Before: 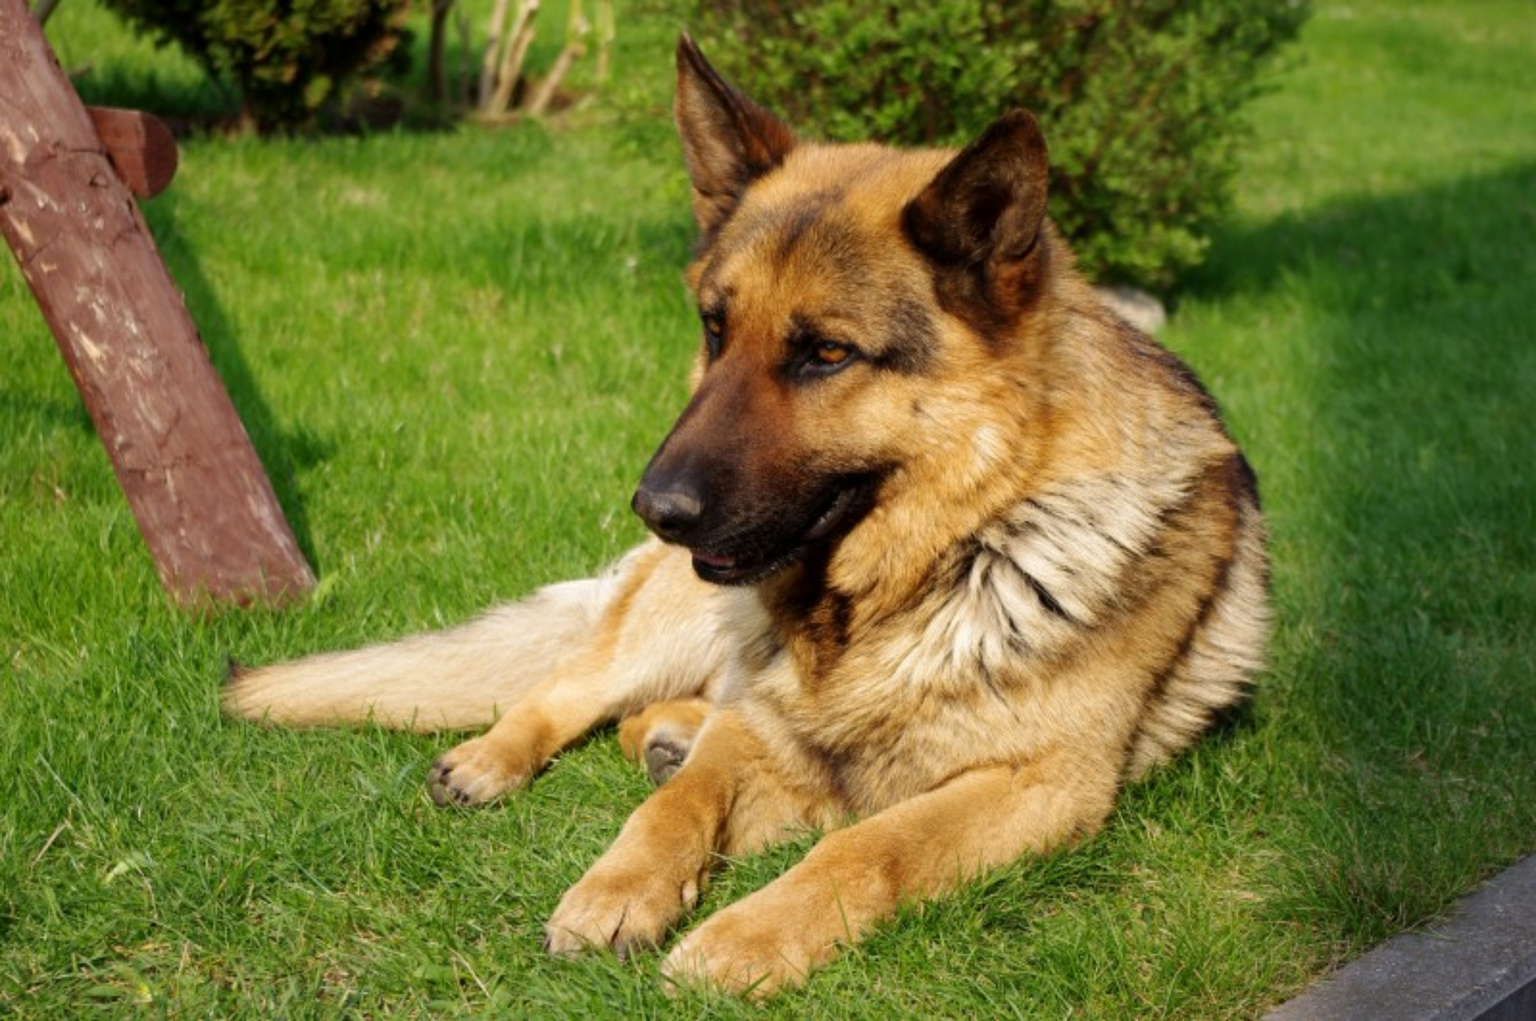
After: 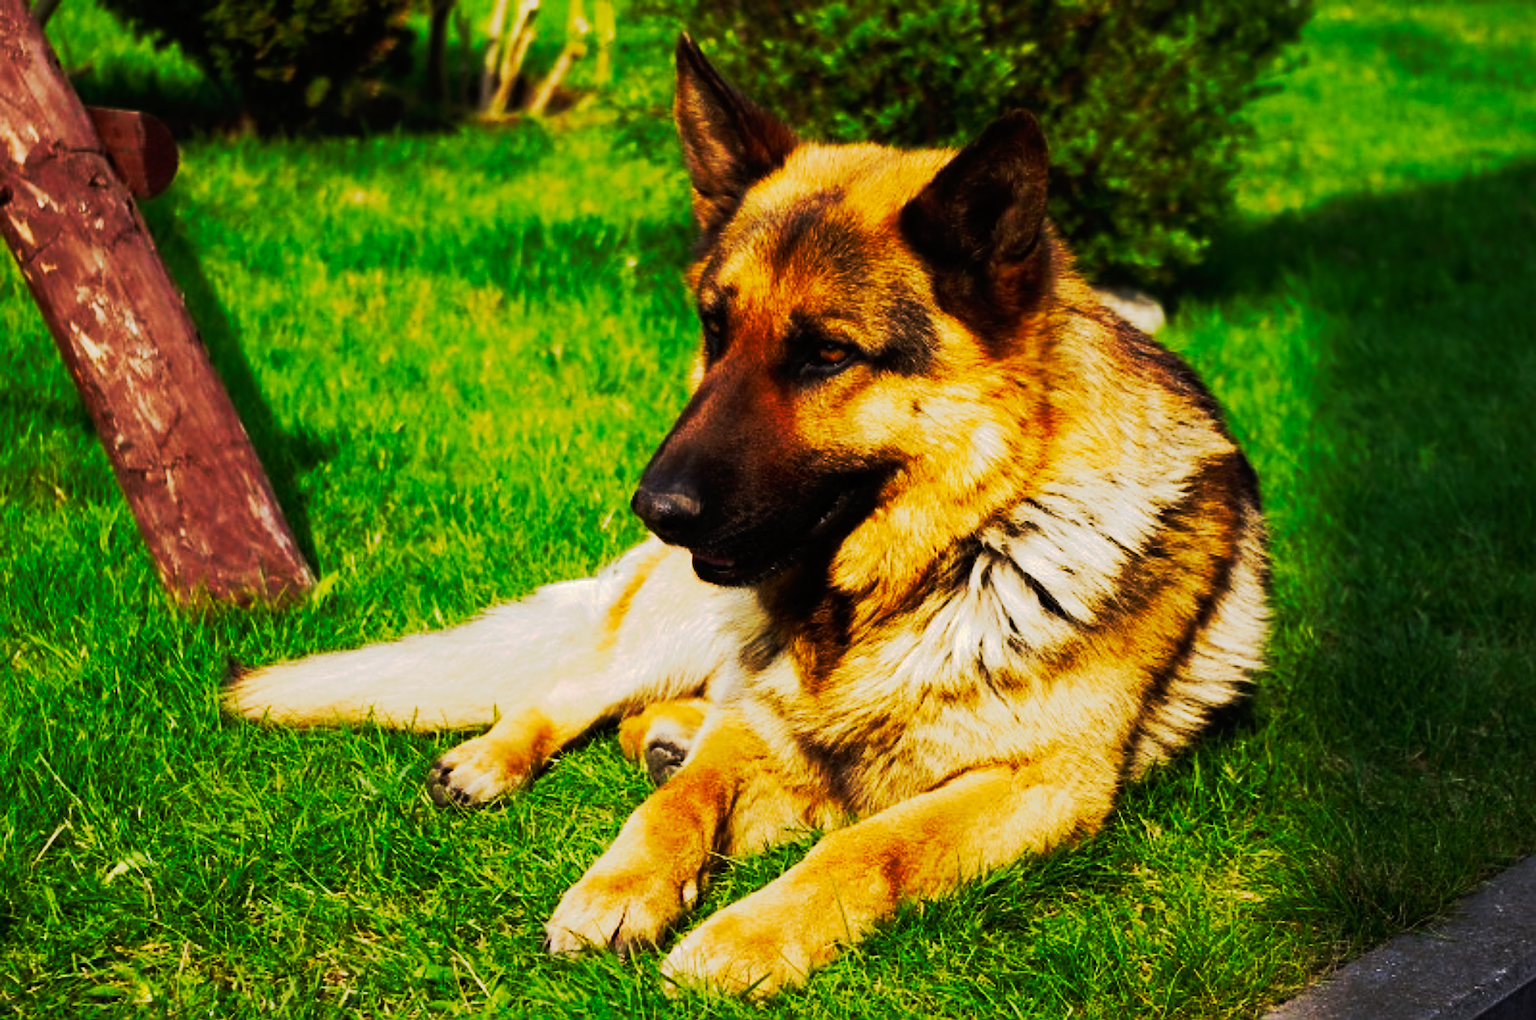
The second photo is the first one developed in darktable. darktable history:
tone curve: curves: ch0 [(0, 0) (0.003, 0.005) (0.011, 0.007) (0.025, 0.009) (0.044, 0.013) (0.069, 0.017) (0.1, 0.02) (0.136, 0.029) (0.177, 0.052) (0.224, 0.086) (0.277, 0.129) (0.335, 0.188) (0.399, 0.256) (0.468, 0.361) (0.543, 0.526) (0.623, 0.696) (0.709, 0.784) (0.801, 0.85) (0.898, 0.882) (1, 1)], preserve colors none
sharpen: on, module defaults
